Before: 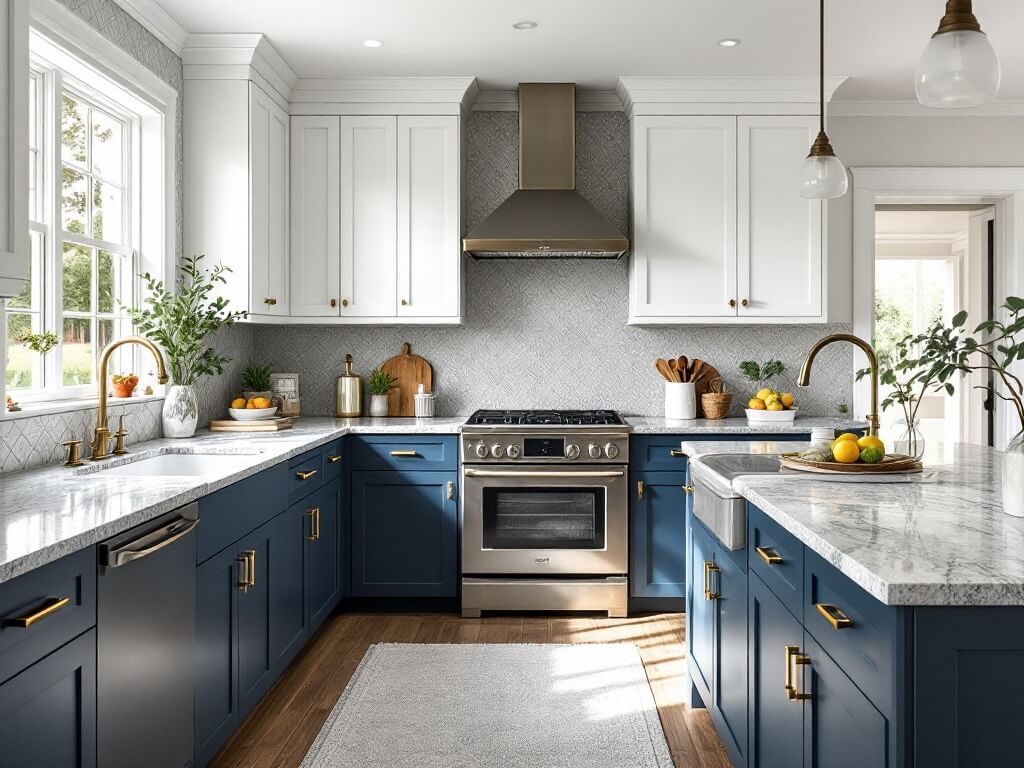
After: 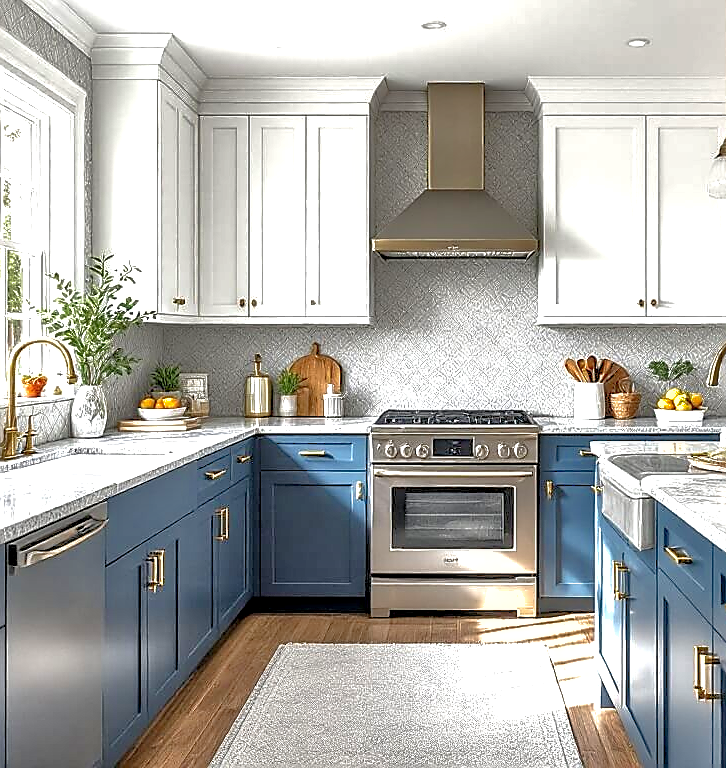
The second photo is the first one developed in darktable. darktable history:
crop and rotate: left 8.948%, right 20.119%
color correction: highlights b* -0.057
tone equalizer: -7 EV 0.164 EV, -6 EV 0.62 EV, -5 EV 1.16 EV, -4 EV 1.31 EV, -3 EV 1.12 EV, -2 EV 0.6 EV, -1 EV 0.155 EV
exposure: exposure 0.667 EV, compensate highlight preservation false
shadows and highlights: on, module defaults
sharpen: radius 1.372, amount 1.252, threshold 0.807
local contrast: detail 139%
